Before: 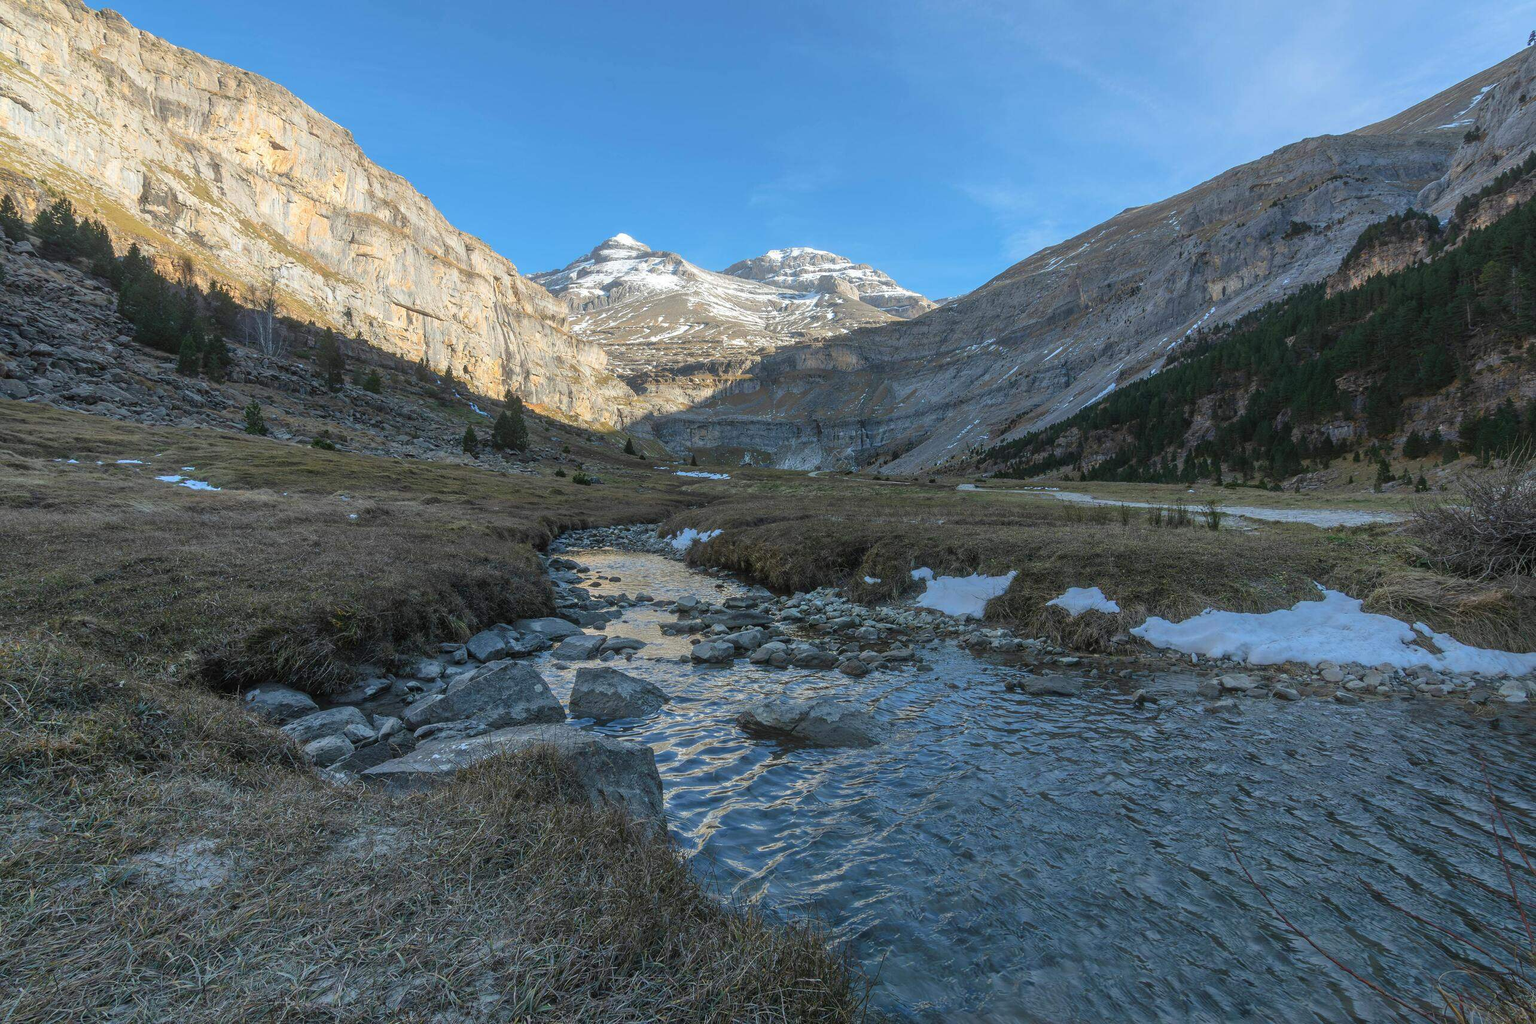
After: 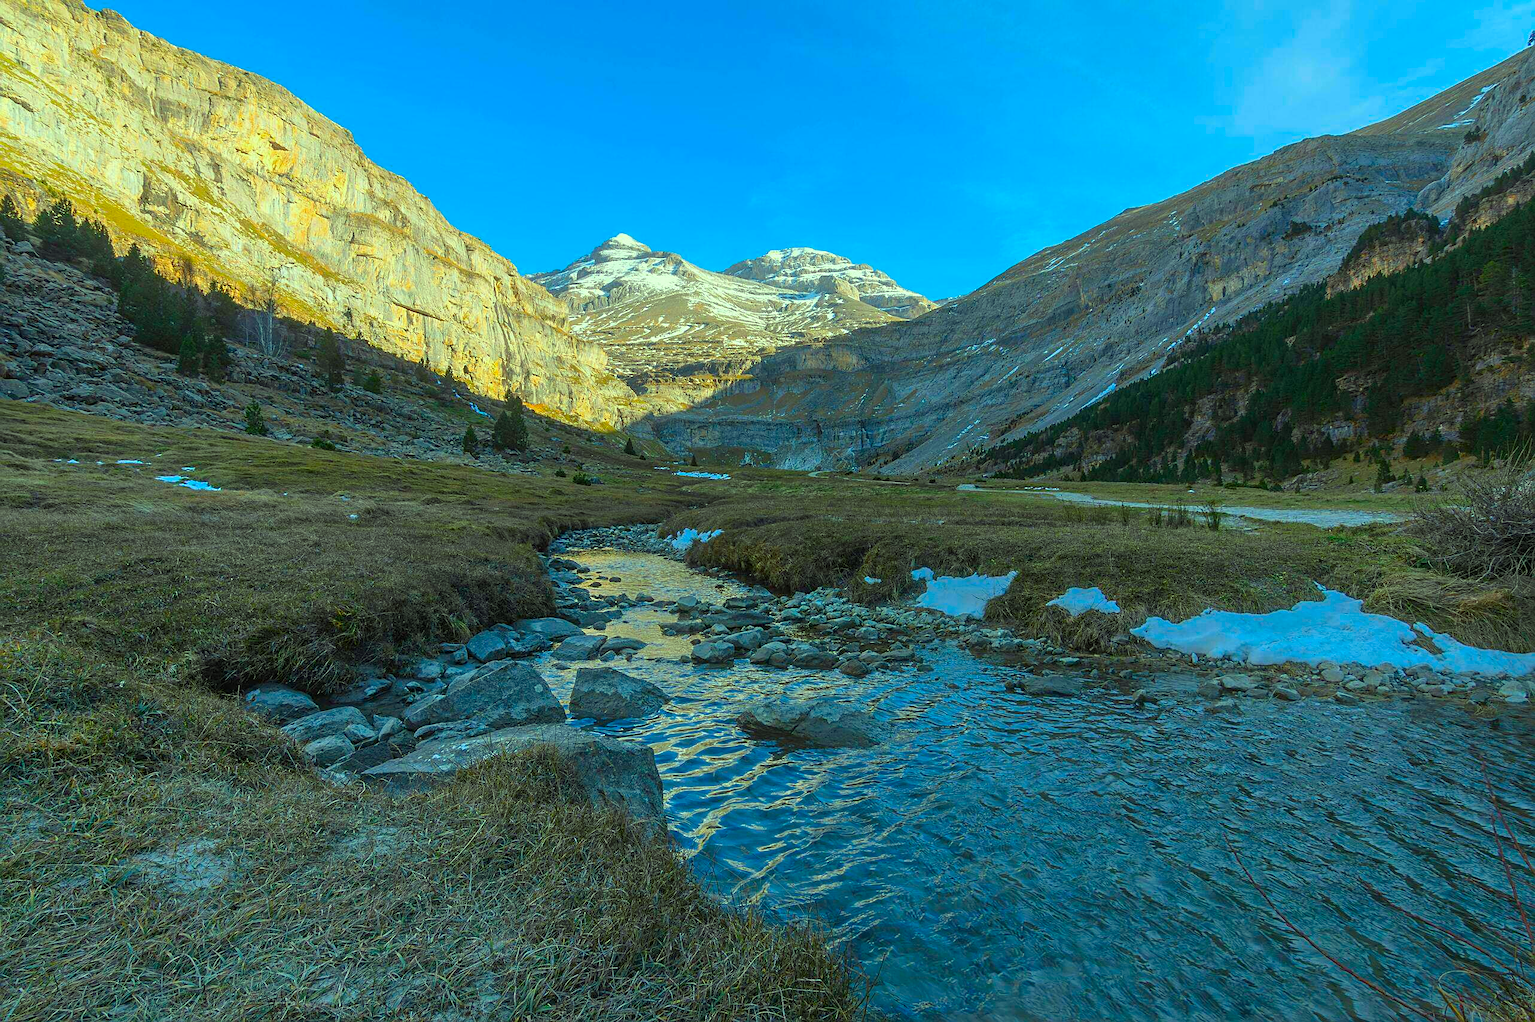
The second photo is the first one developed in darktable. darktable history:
color correction: highlights a* -11.07, highlights b* 9.94, saturation 1.72
crop: bottom 0.067%
sharpen: on, module defaults
